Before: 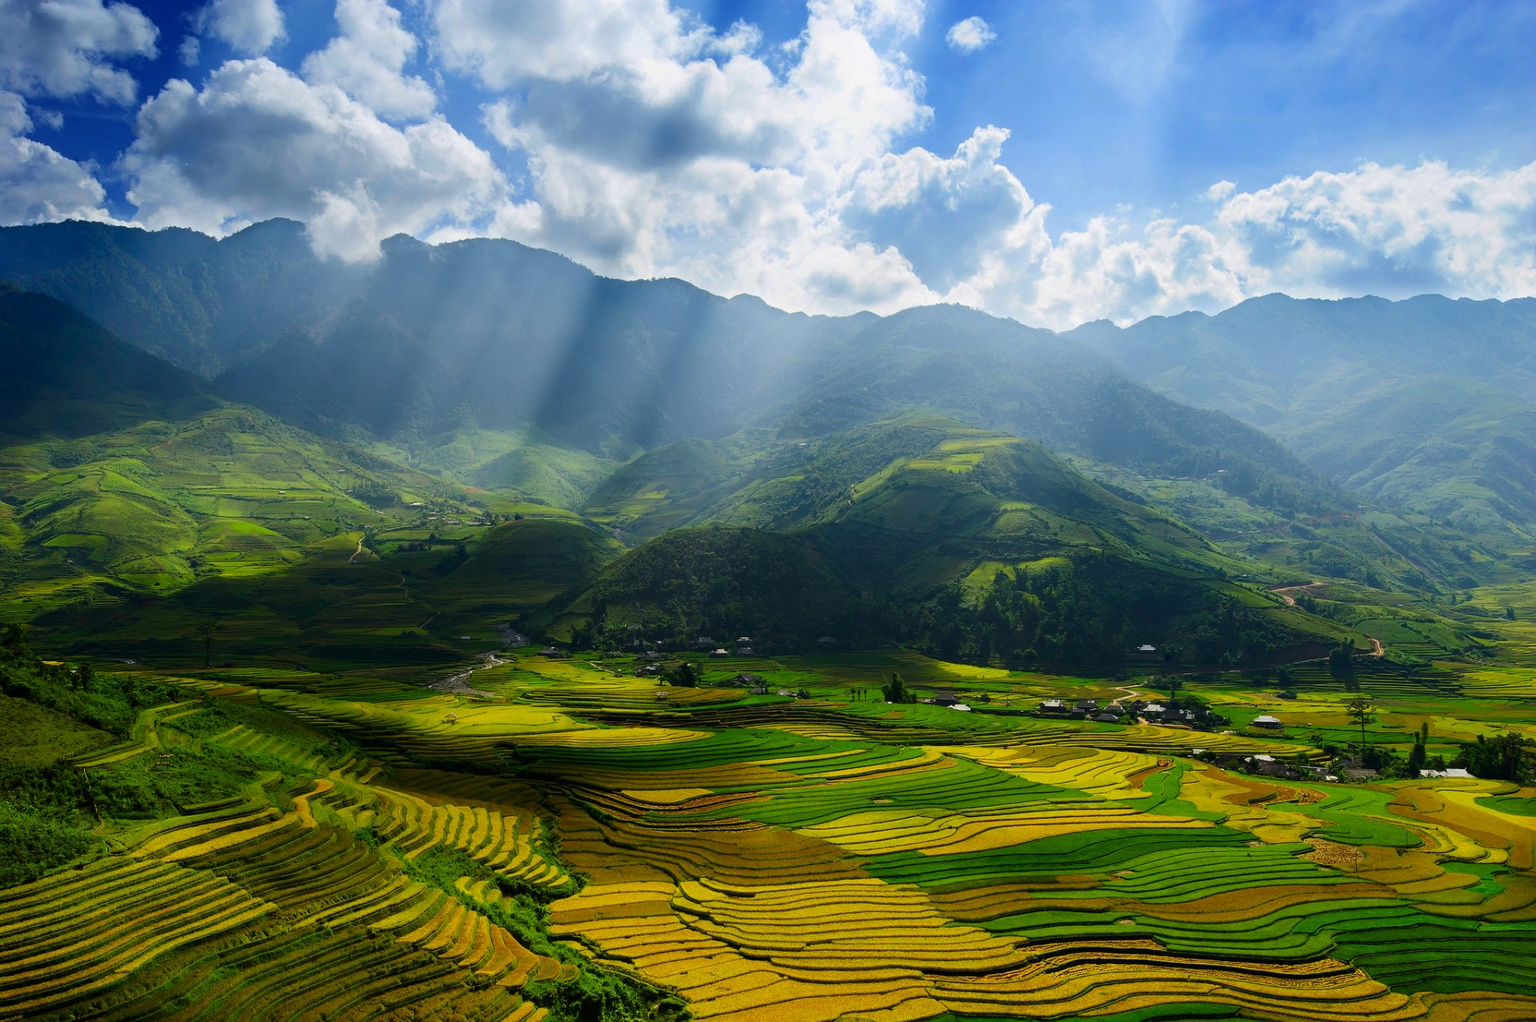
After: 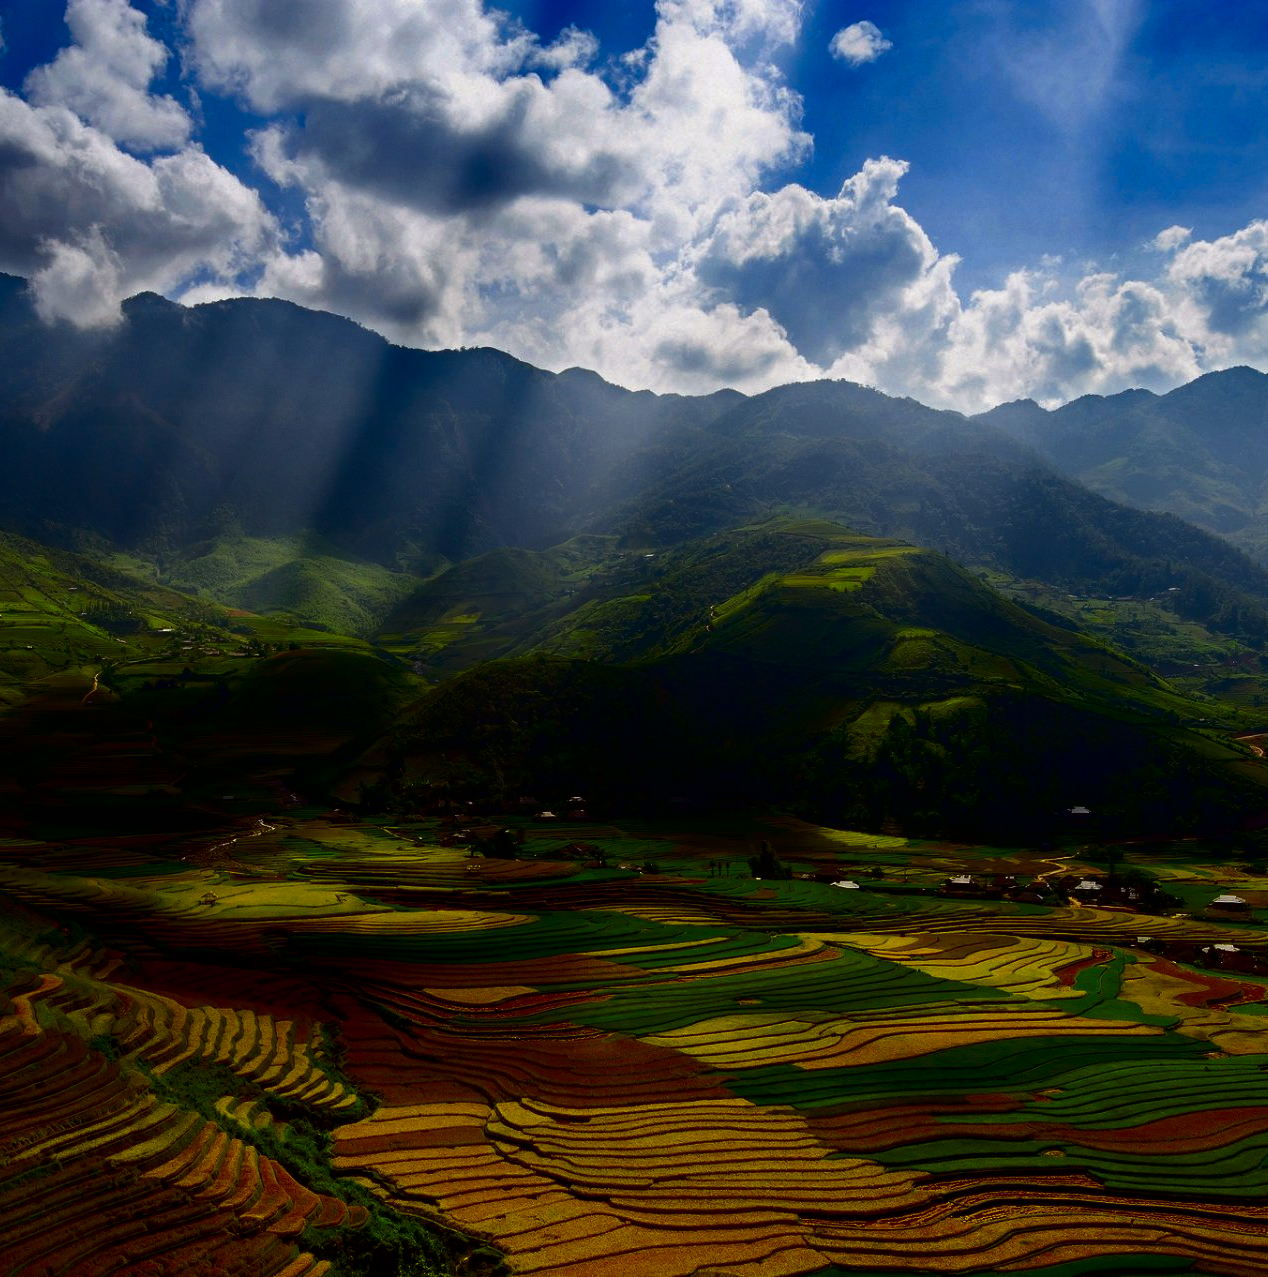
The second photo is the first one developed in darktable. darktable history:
white balance: red 1, blue 1
contrast brightness saturation: contrast 0.09, brightness -0.59, saturation 0.17
rgb levels: mode RGB, independent channels, levels [[0, 0.5, 1], [0, 0.521, 1], [0, 0.536, 1]]
crop and rotate: left 18.442%, right 15.508%
